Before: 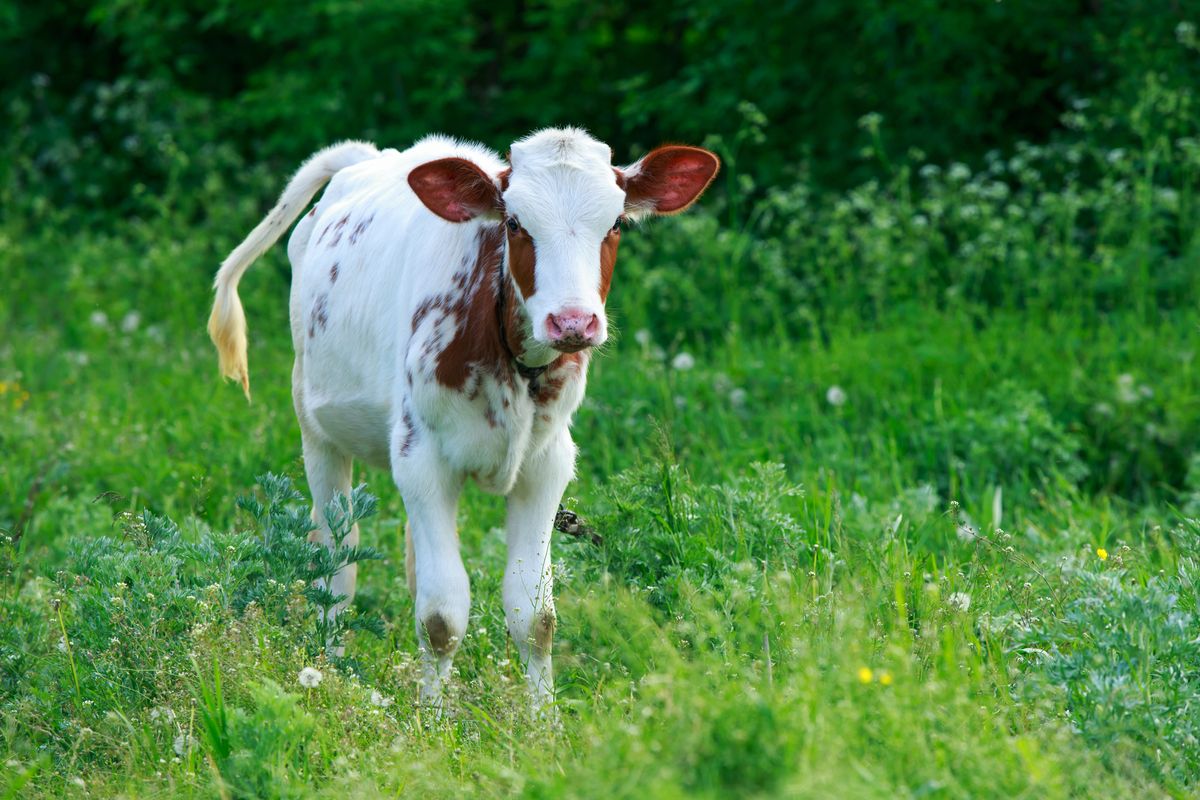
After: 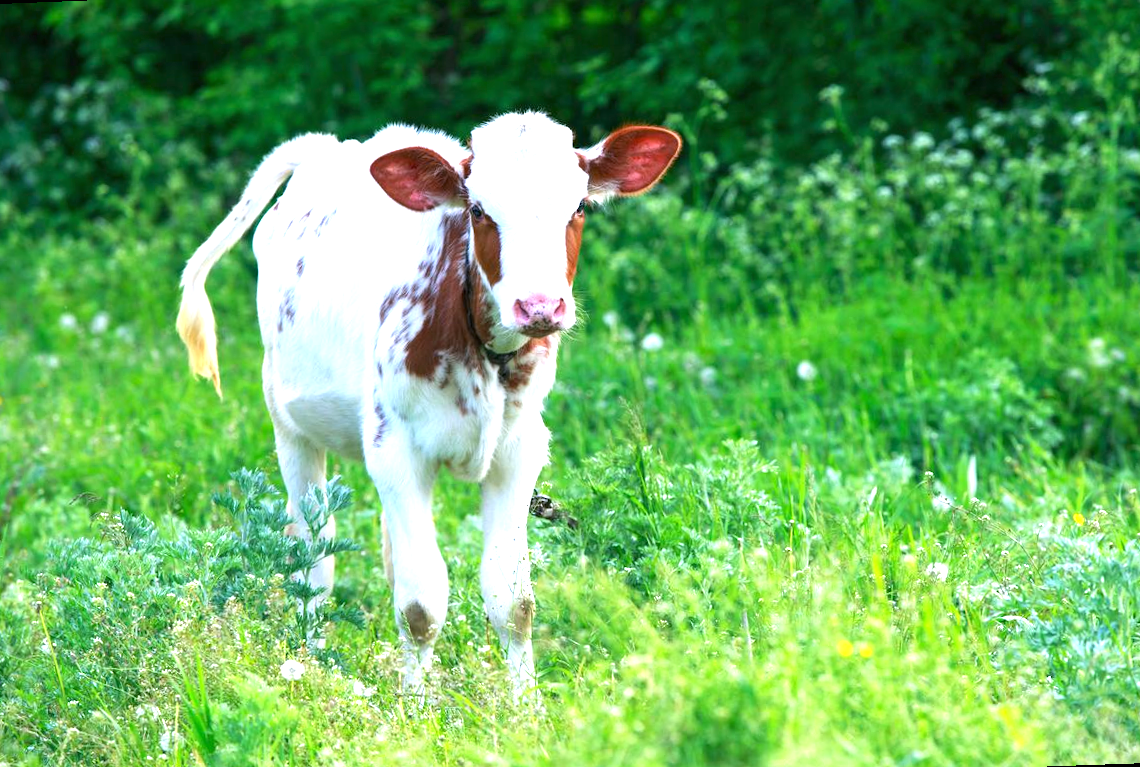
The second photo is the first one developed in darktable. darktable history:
white balance: red 1.004, blue 1.096
exposure: black level correction 0, exposure 1.2 EV, compensate highlight preservation false
rotate and perspective: rotation -2.12°, lens shift (vertical) 0.009, lens shift (horizontal) -0.008, automatic cropping original format, crop left 0.036, crop right 0.964, crop top 0.05, crop bottom 0.959
